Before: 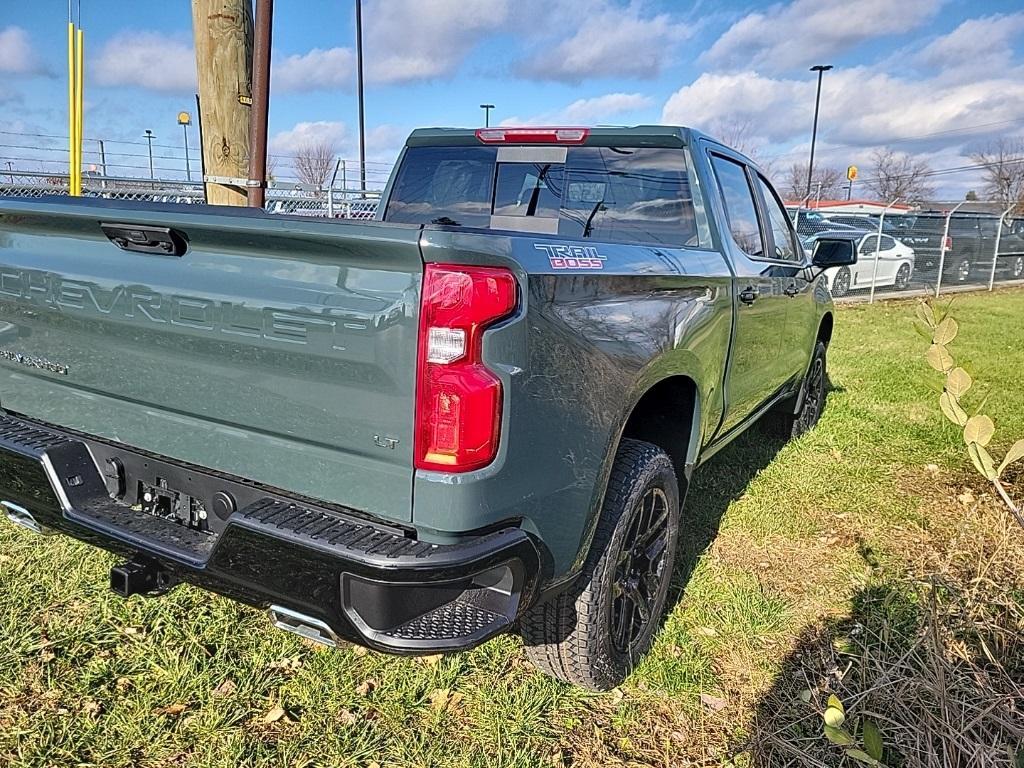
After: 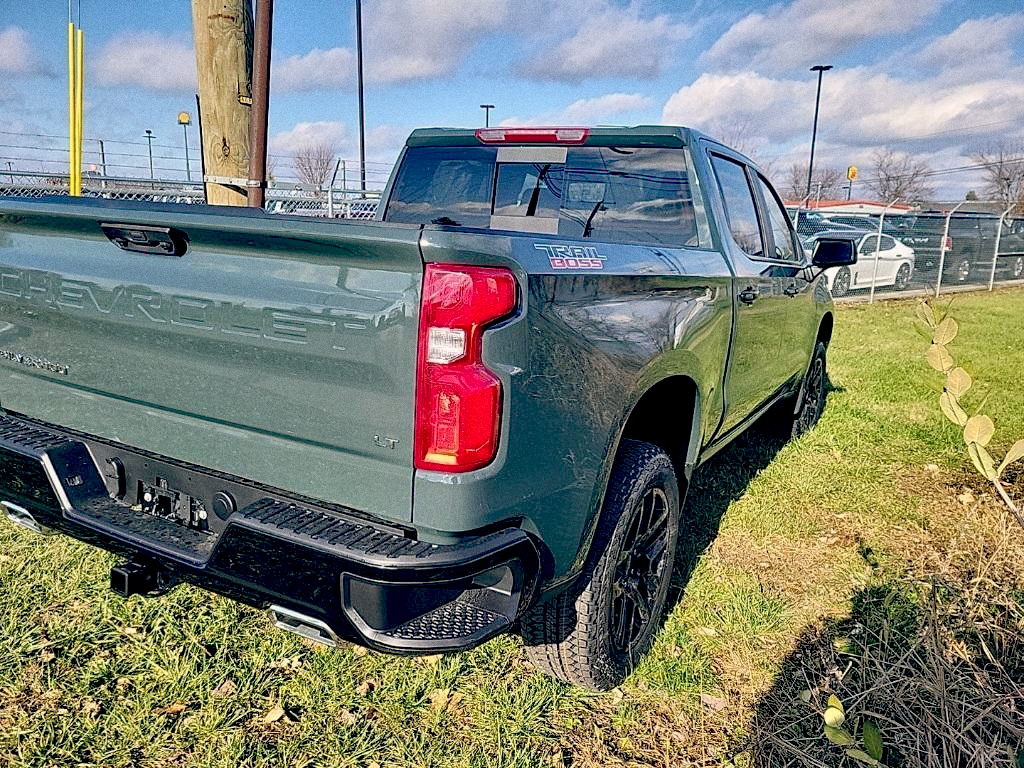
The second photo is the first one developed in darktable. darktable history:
color balance: lift [0.975, 0.993, 1, 1.015], gamma [1.1, 1, 1, 0.945], gain [1, 1.04, 1, 0.95]
grain: coarseness 0.09 ISO
